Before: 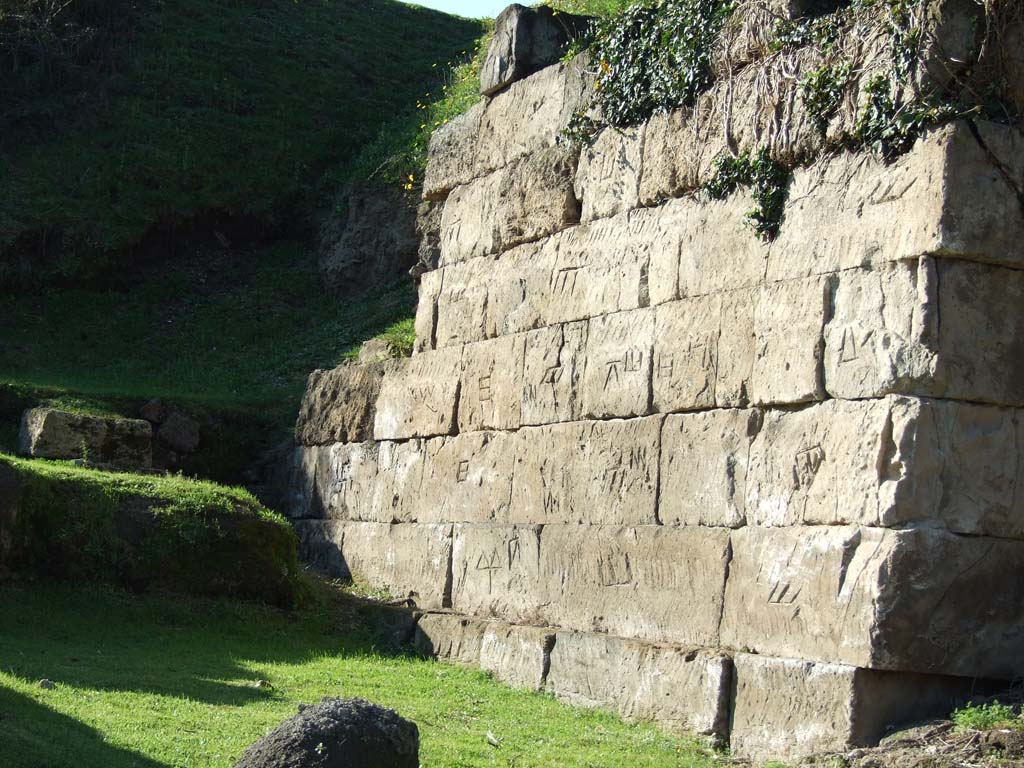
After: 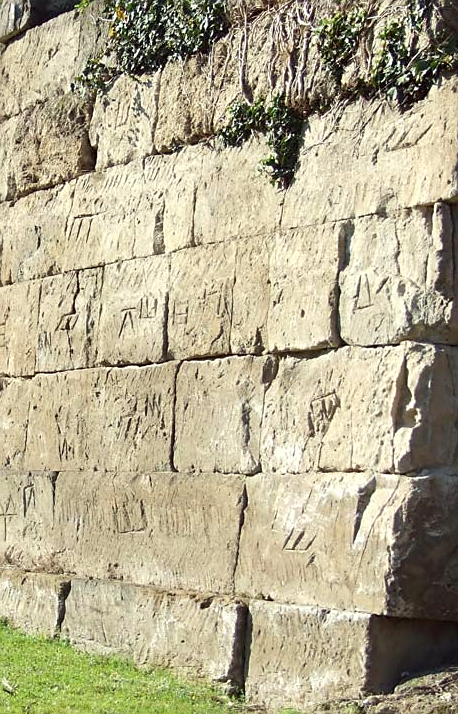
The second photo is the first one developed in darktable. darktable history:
color correction: highlights a* -1.1, highlights b* 4.66, shadows a* 3.66
sharpen: radius 1.891, amount 0.402, threshold 1.178
crop: left 47.392%, top 6.944%, right 7.879%
